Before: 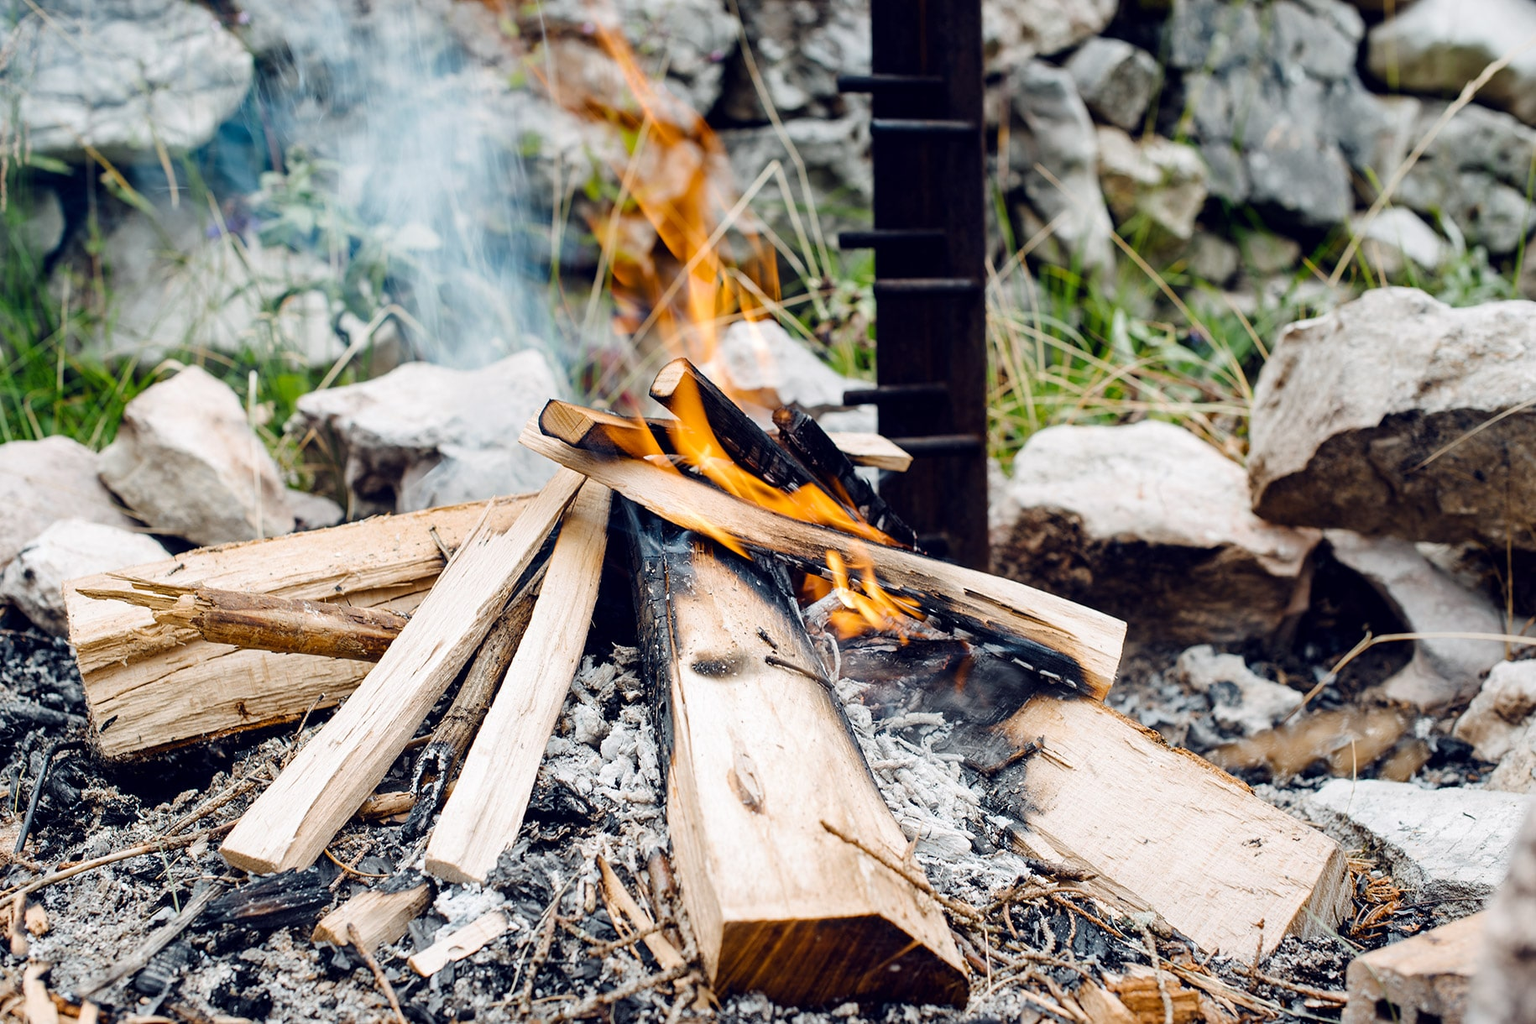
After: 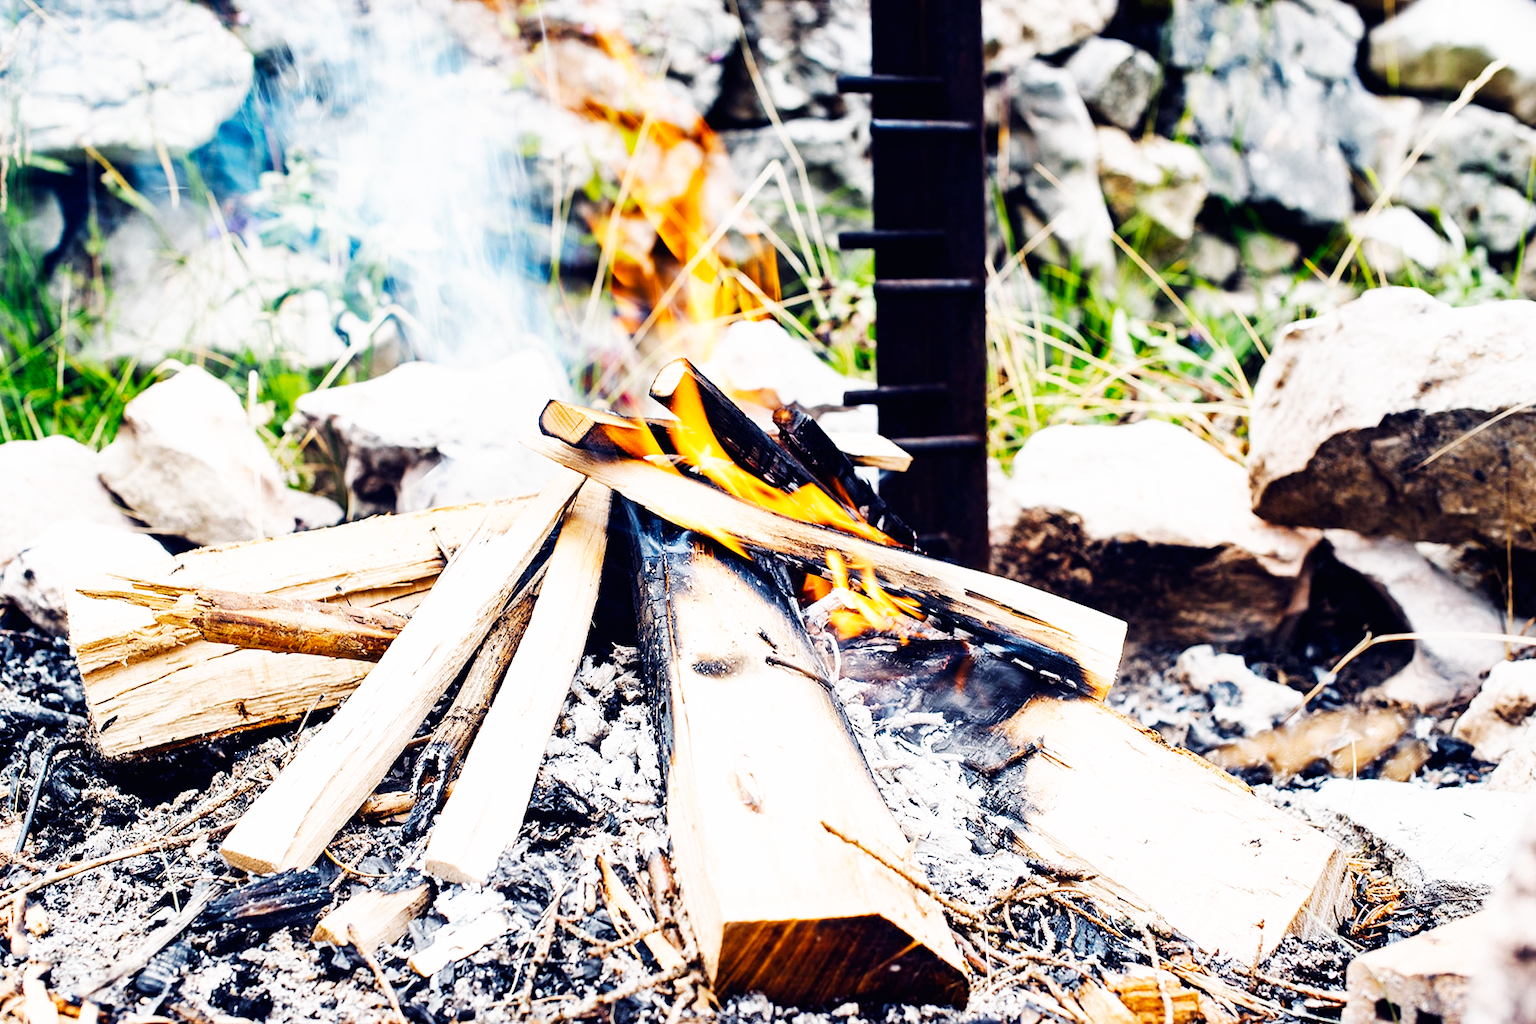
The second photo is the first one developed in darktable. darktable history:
color balance rgb: shadows lift › chroma 1.41%, shadows lift › hue 260°, power › chroma 0.5%, power › hue 260°, highlights gain › chroma 1%, highlights gain › hue 27°, saturation formula JzAzBz (2021)
base curve: curves: ch0 [(0, 0) (0.007, 0.004) (0.027, 0.03) (0.046, 0.07) (0.207, 0.54) (0.442, 0.872) (0.673, 0.972) (1, 1)], preserve colors none
